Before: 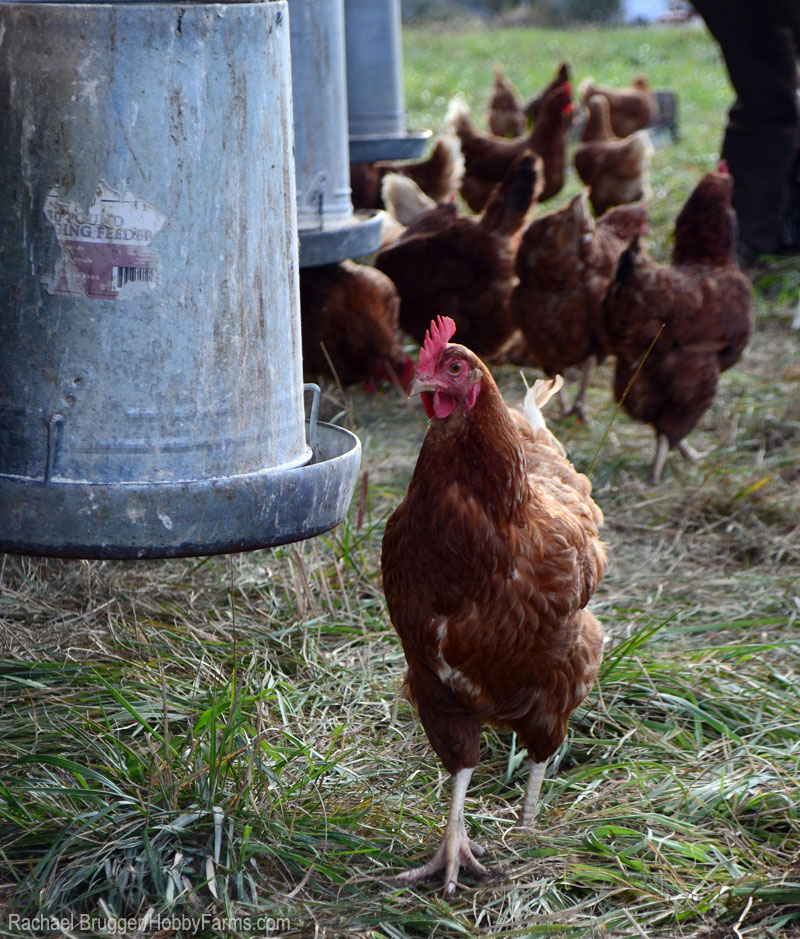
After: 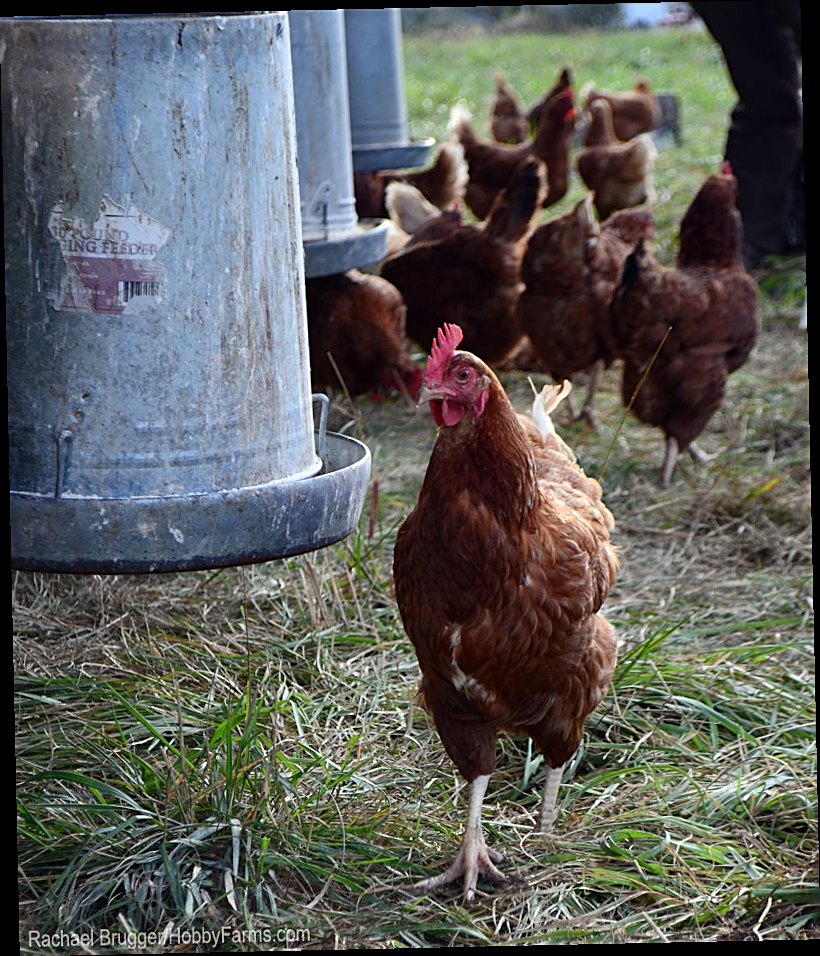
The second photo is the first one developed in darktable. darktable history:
rotate and perspective: rotation -1.24°, automatic cropping off
sharpen: on, module defaults
